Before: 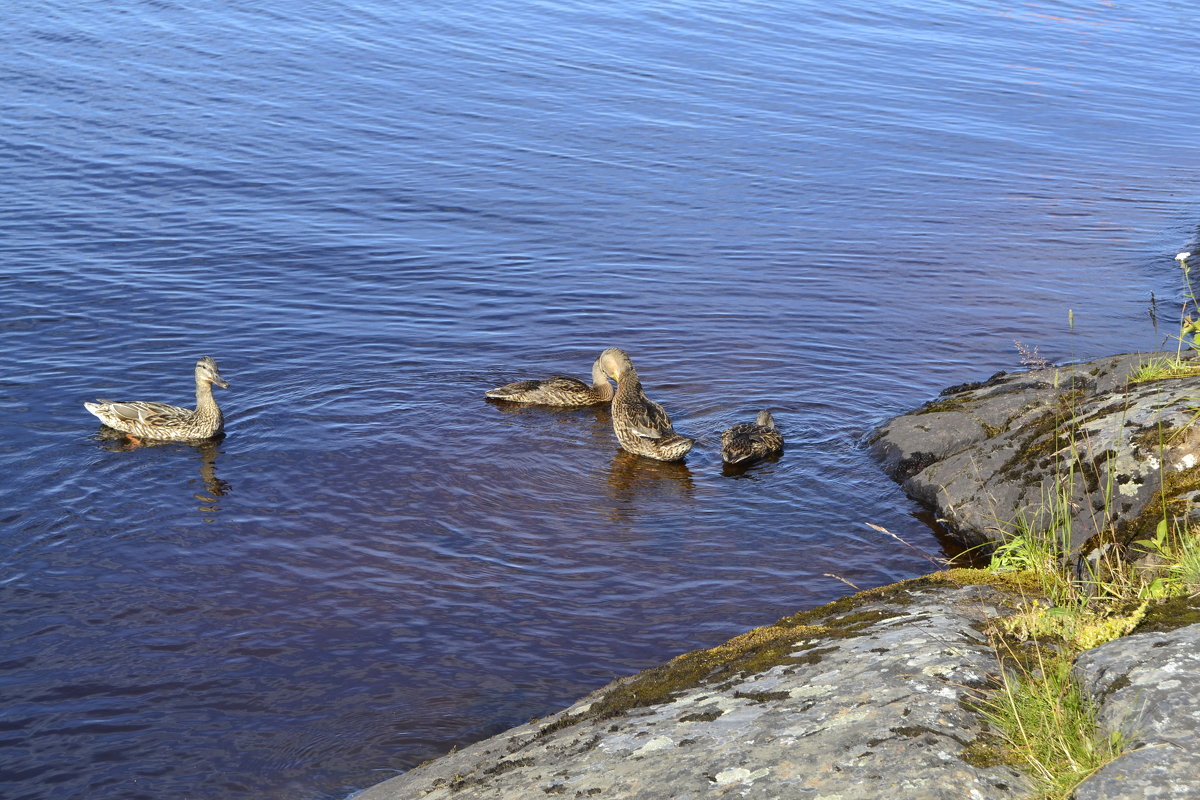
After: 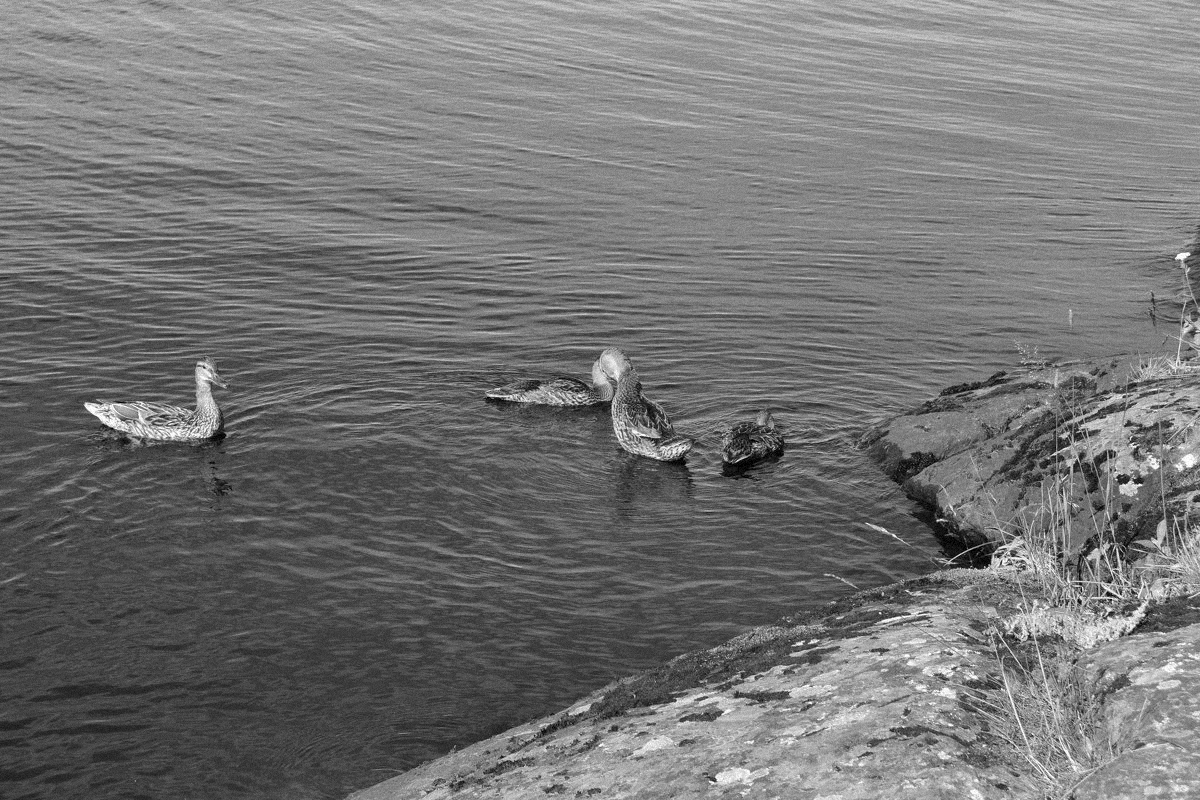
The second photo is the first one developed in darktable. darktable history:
grain: mid-tones bias 0%
white balance: red 0.931, blue 1.11
monochrome: a 32, b 64, size 2.3, highlights 1
color correction: highlights a* -5.94, highlights b* 11.19
